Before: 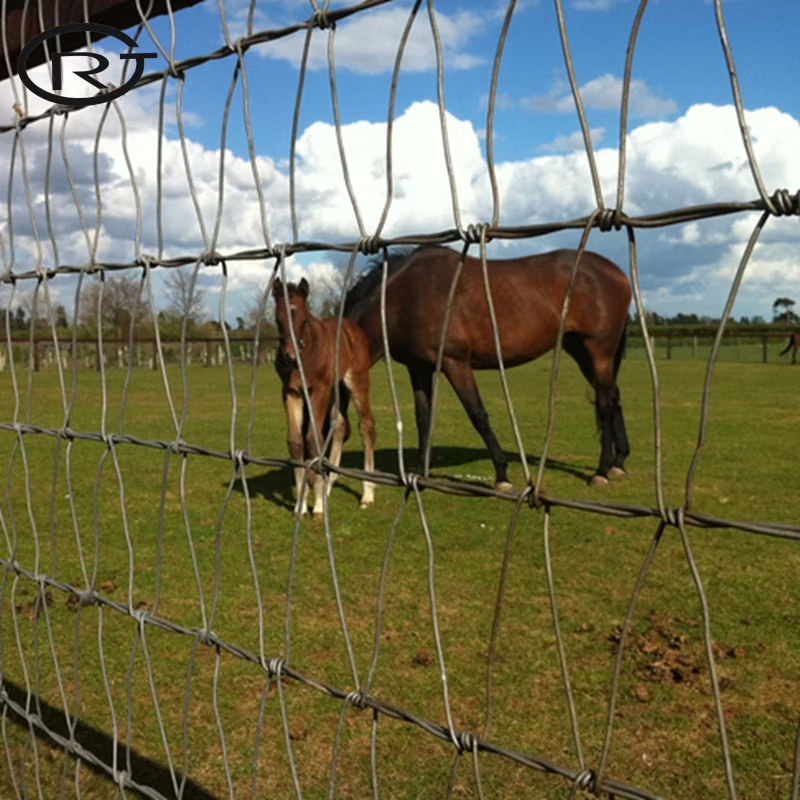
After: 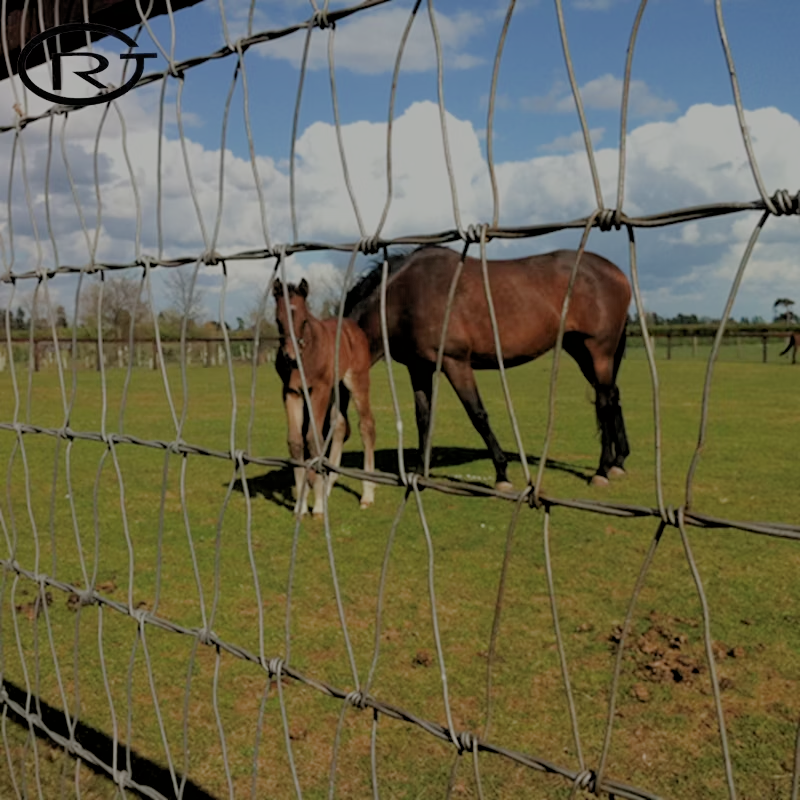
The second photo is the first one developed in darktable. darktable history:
filmic rgb: black relative exposure -4.49 EV, white relative exposure 6.62 EV, hardness 1.88, contrast 0.51, contrast in shadows safe
